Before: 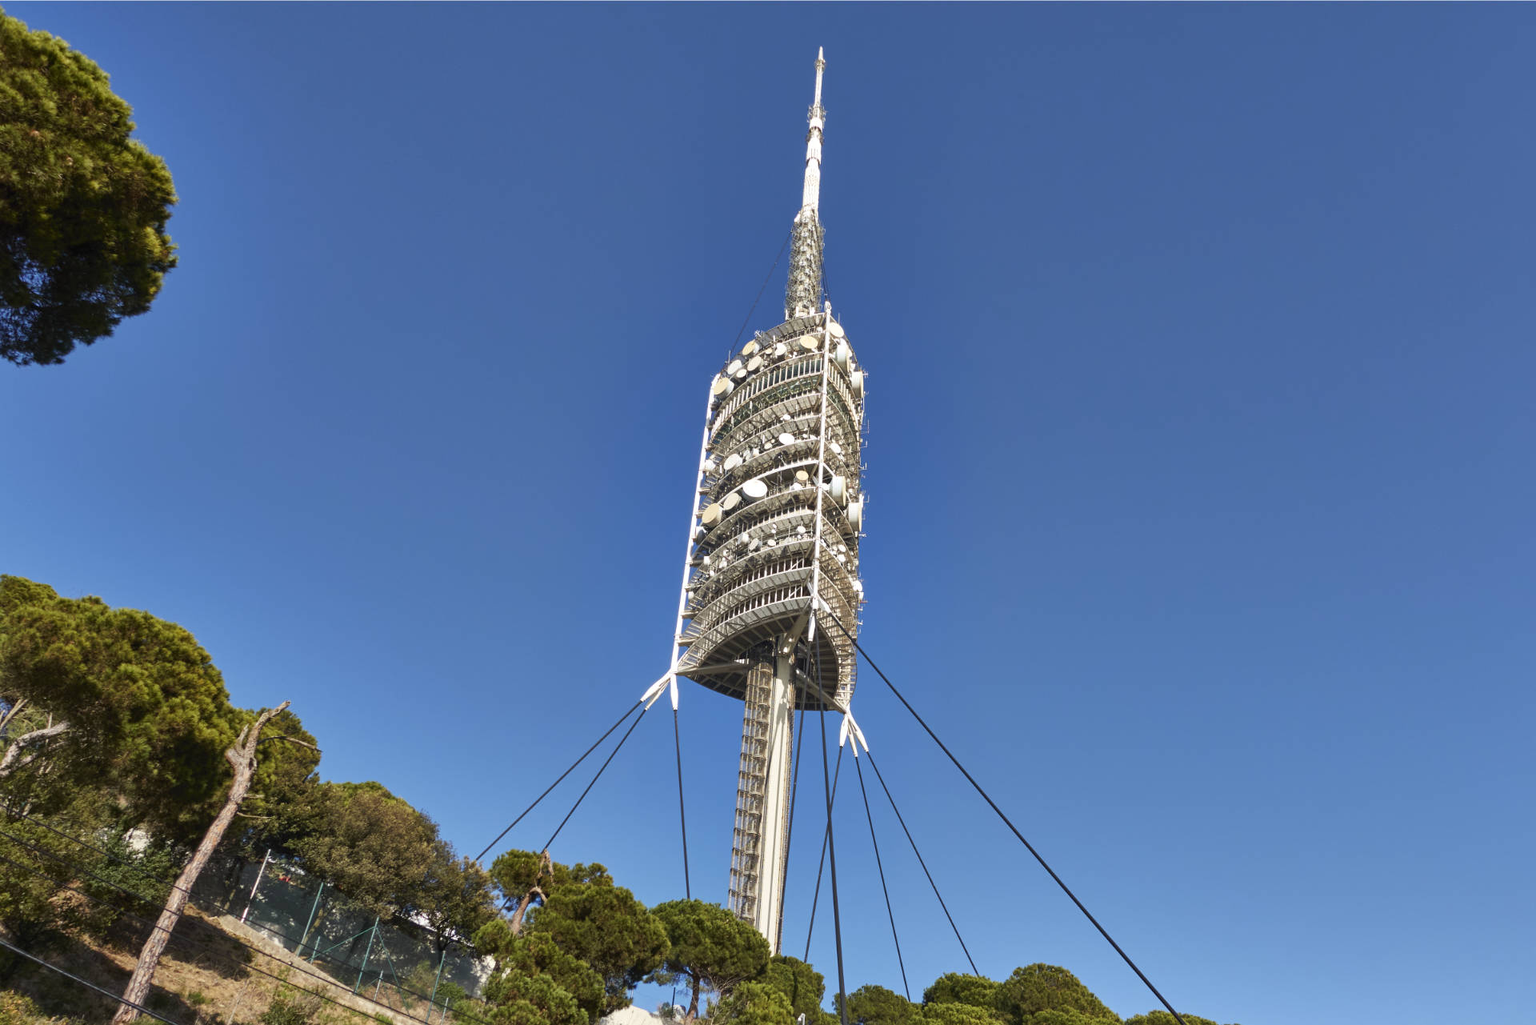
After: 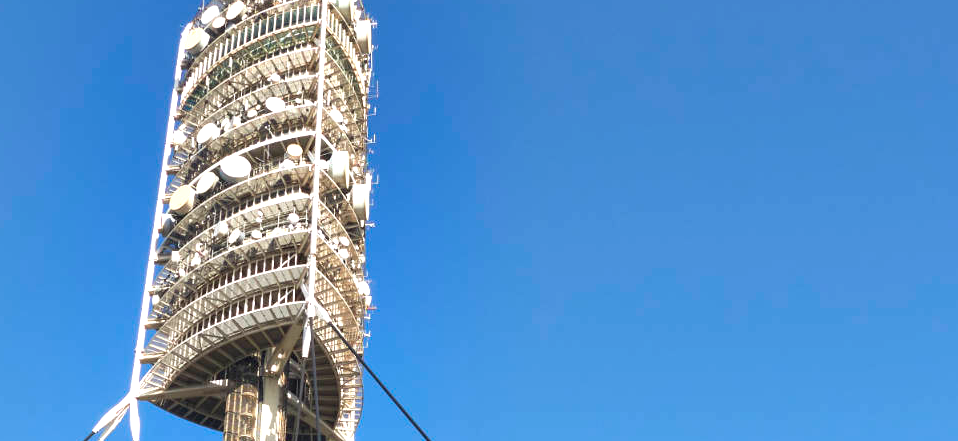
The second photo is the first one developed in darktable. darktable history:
exposure: black level correction 0, exposure 0.7 EV, compensate highlight preservation false
crop: left 36.902%, top 34.68%, right 13.167%, bottom 30.894%
